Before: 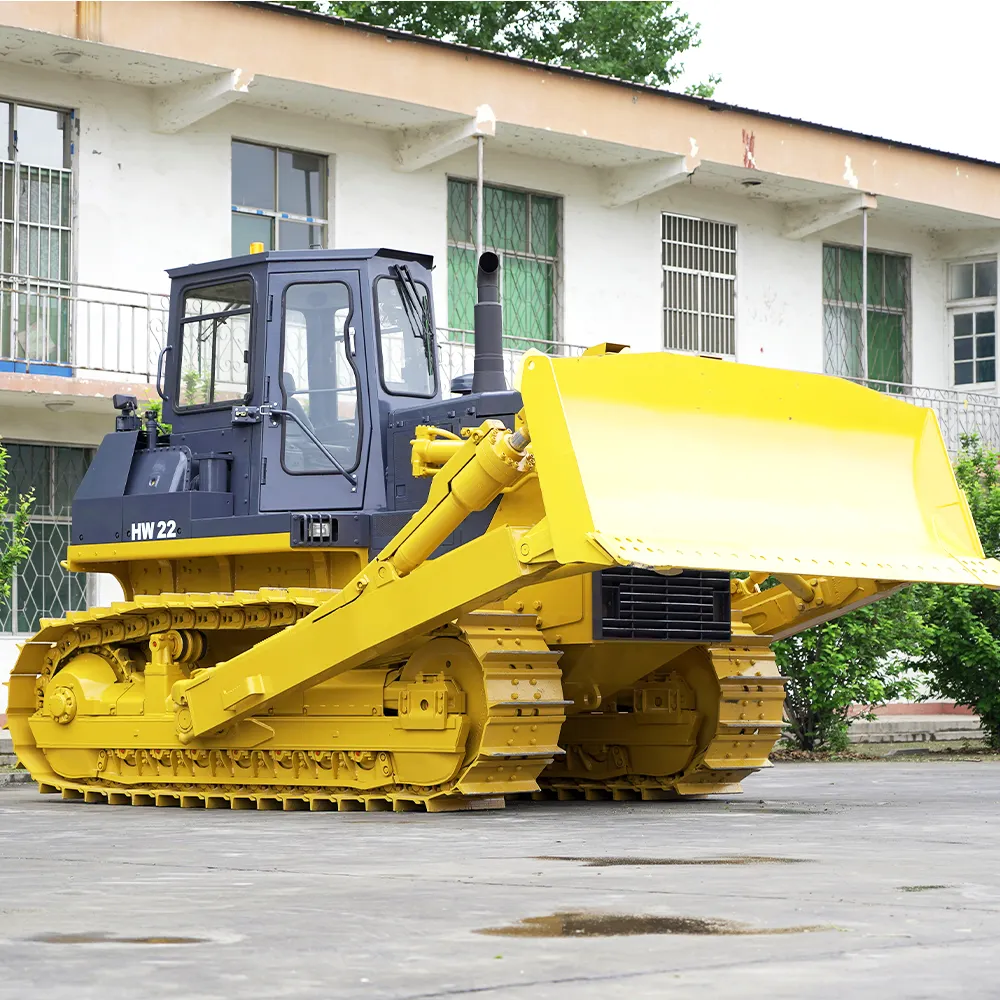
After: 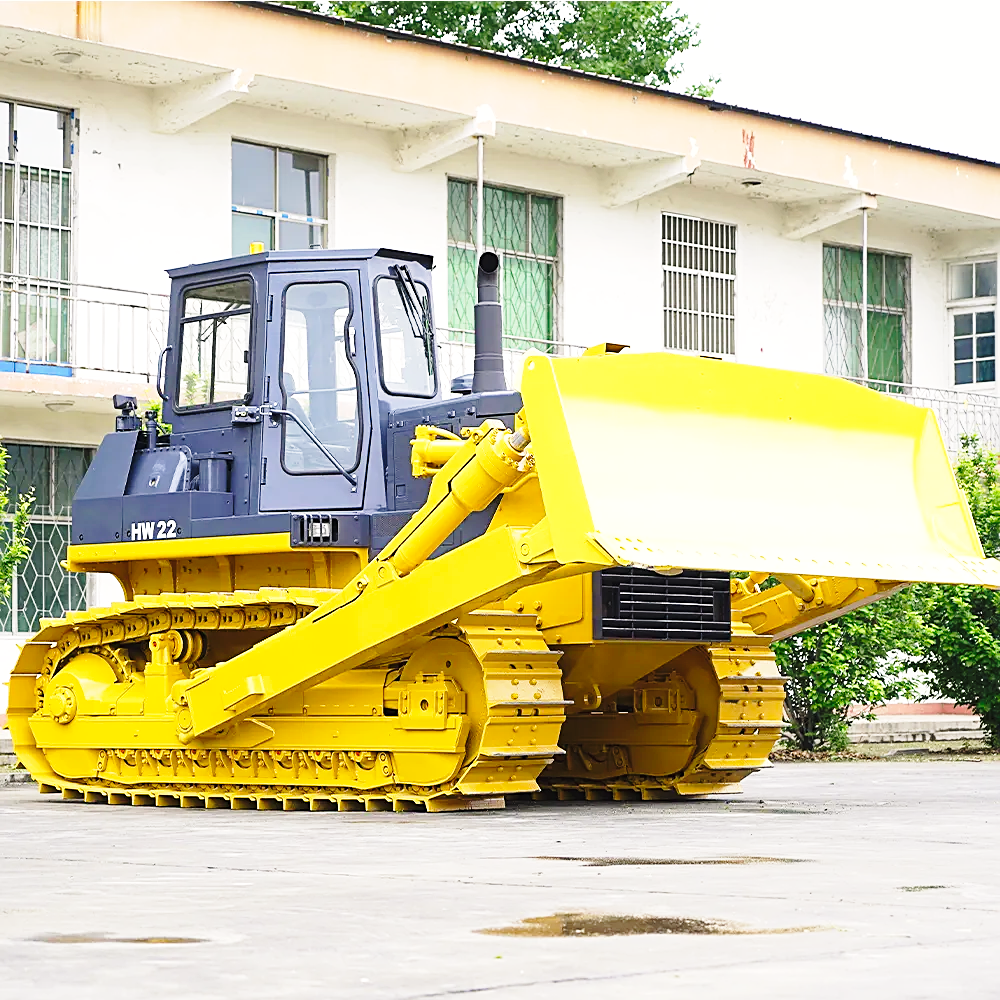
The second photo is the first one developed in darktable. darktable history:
color balance rgb: highlights gain › chroma 1.122%, highlights gain › hue 60.12°, perceptual saturation grading › global saturation 3.9%, global vibrance 20%
exposure: black level correction -0.004, exposure 0.054 EV, compensate highlight preservation false
sharpen: on, module defaults
base curve: curves: ch0 [(0, 0) (0.028, 0.03) (0.121, 0.232) (0.46, 0.748) (0.859, 0.968) (1, 1)], preserve colors none
